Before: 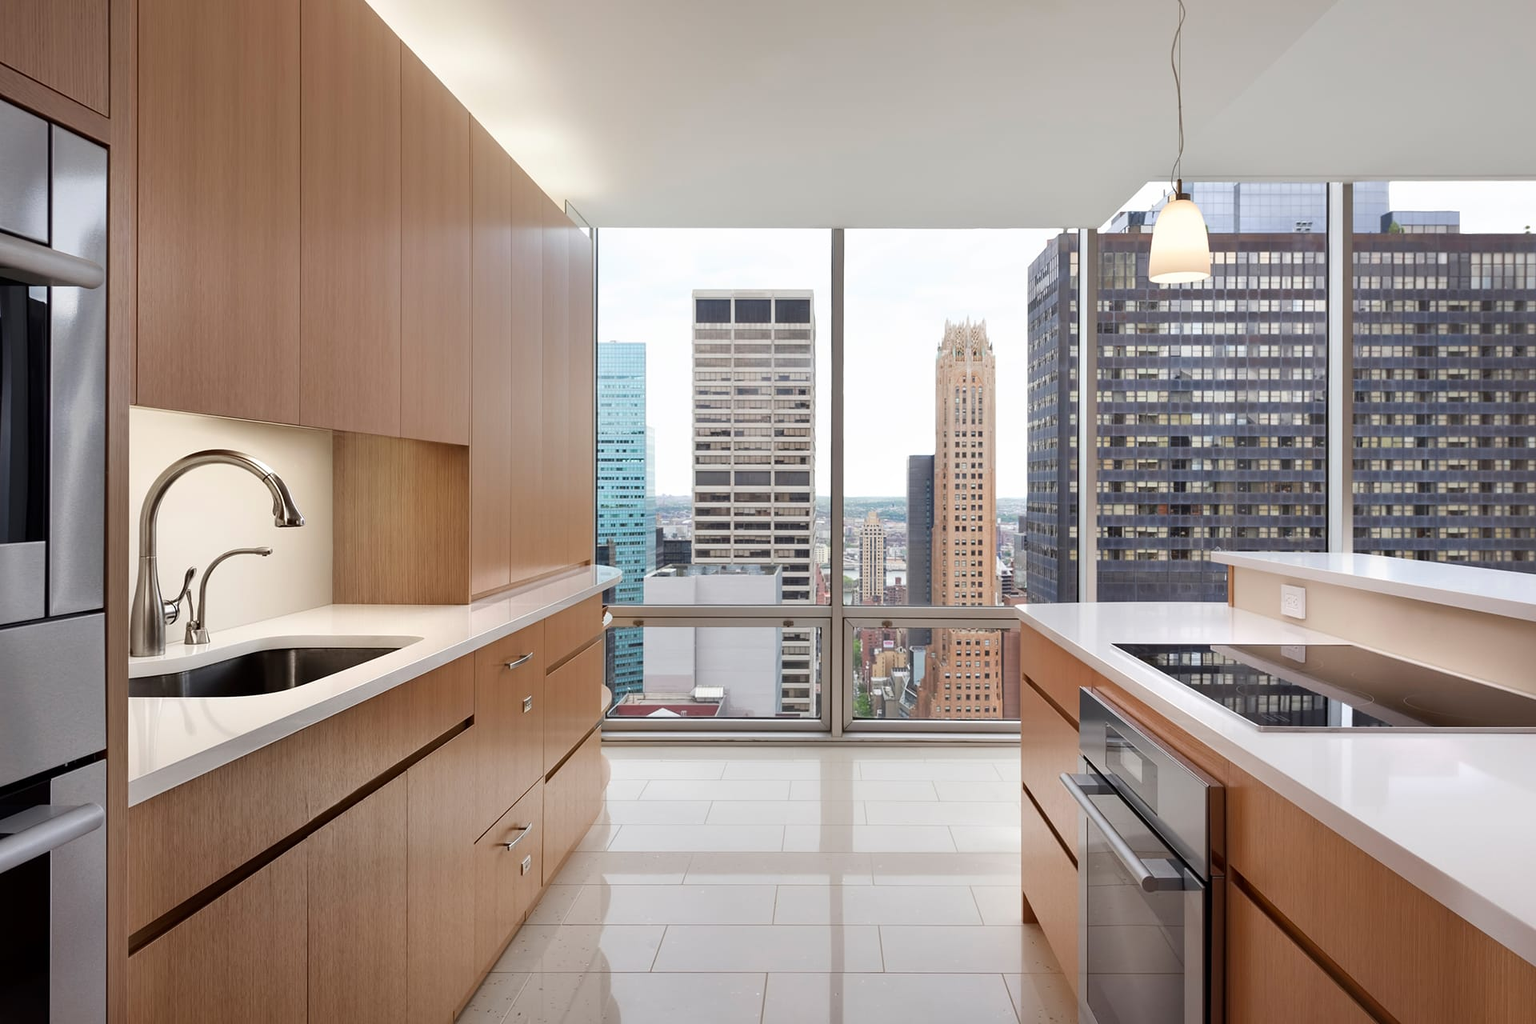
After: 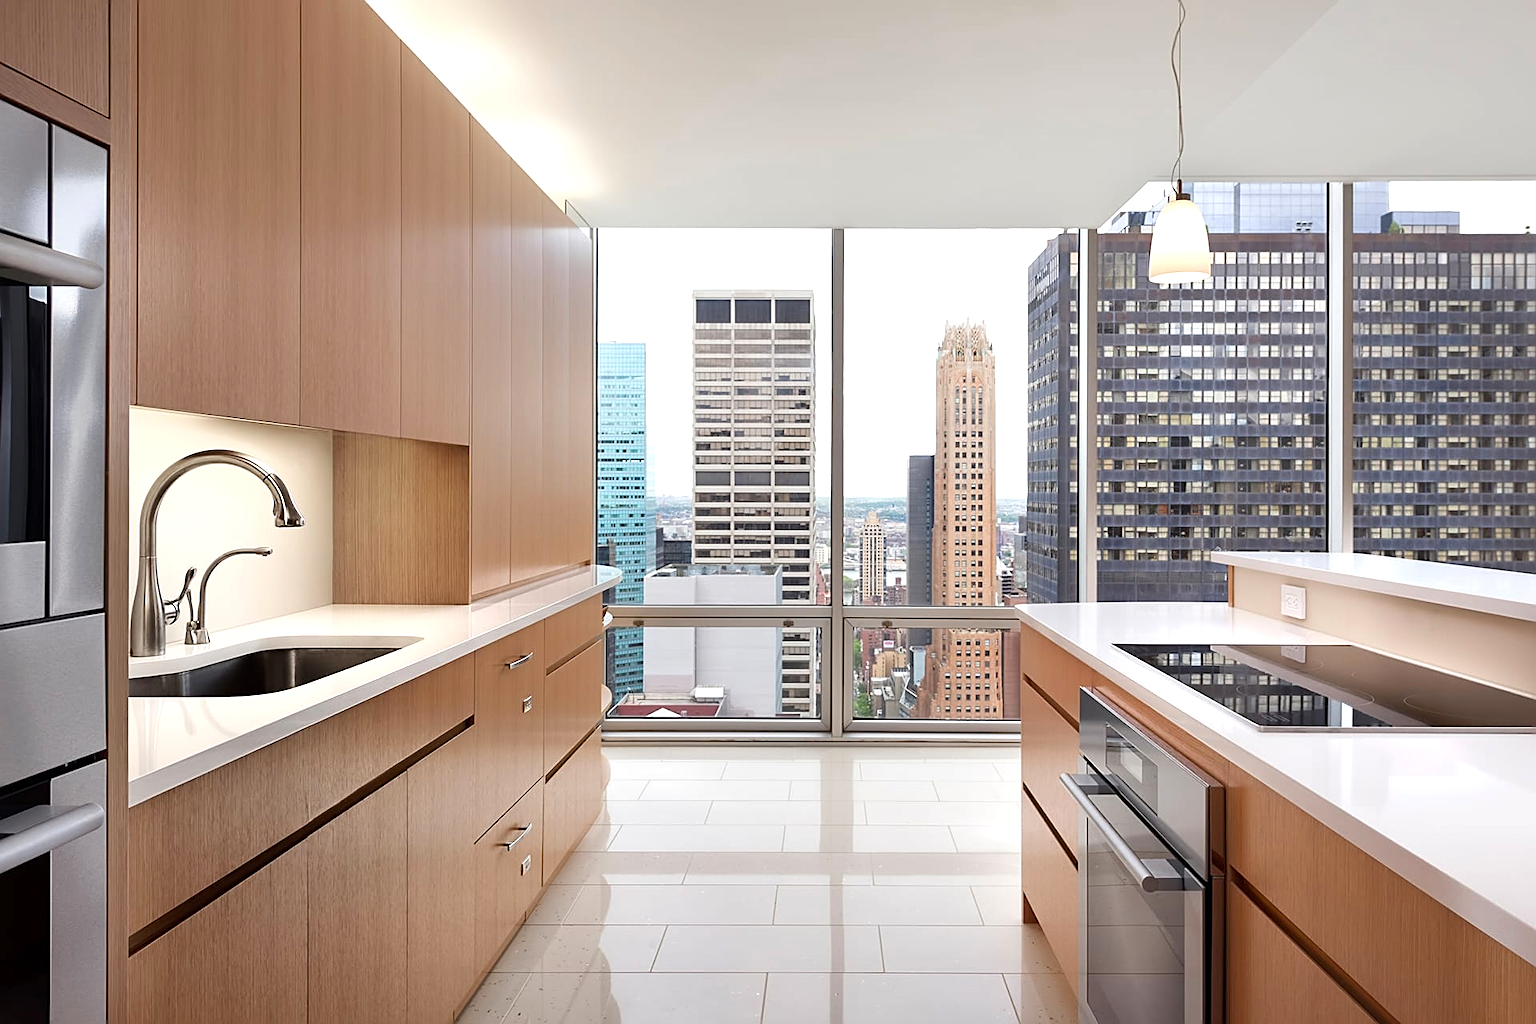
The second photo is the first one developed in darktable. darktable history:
exposure: exposure 0.377 EV, compensate exposure bias true, compensate highlight preservation false
sharpen: on, module defaults
